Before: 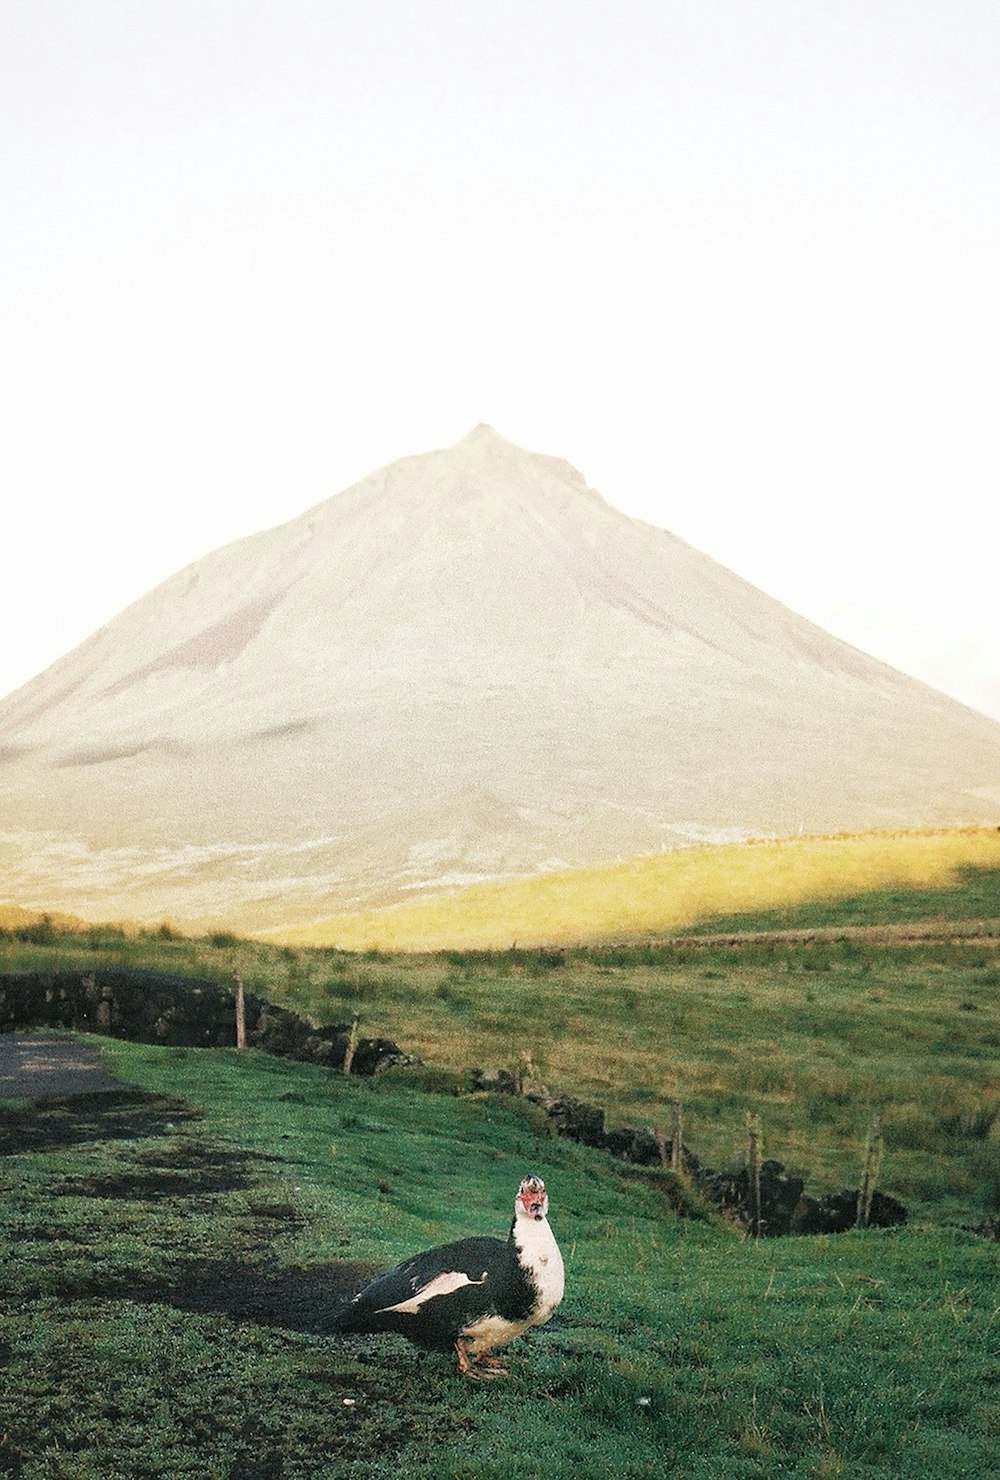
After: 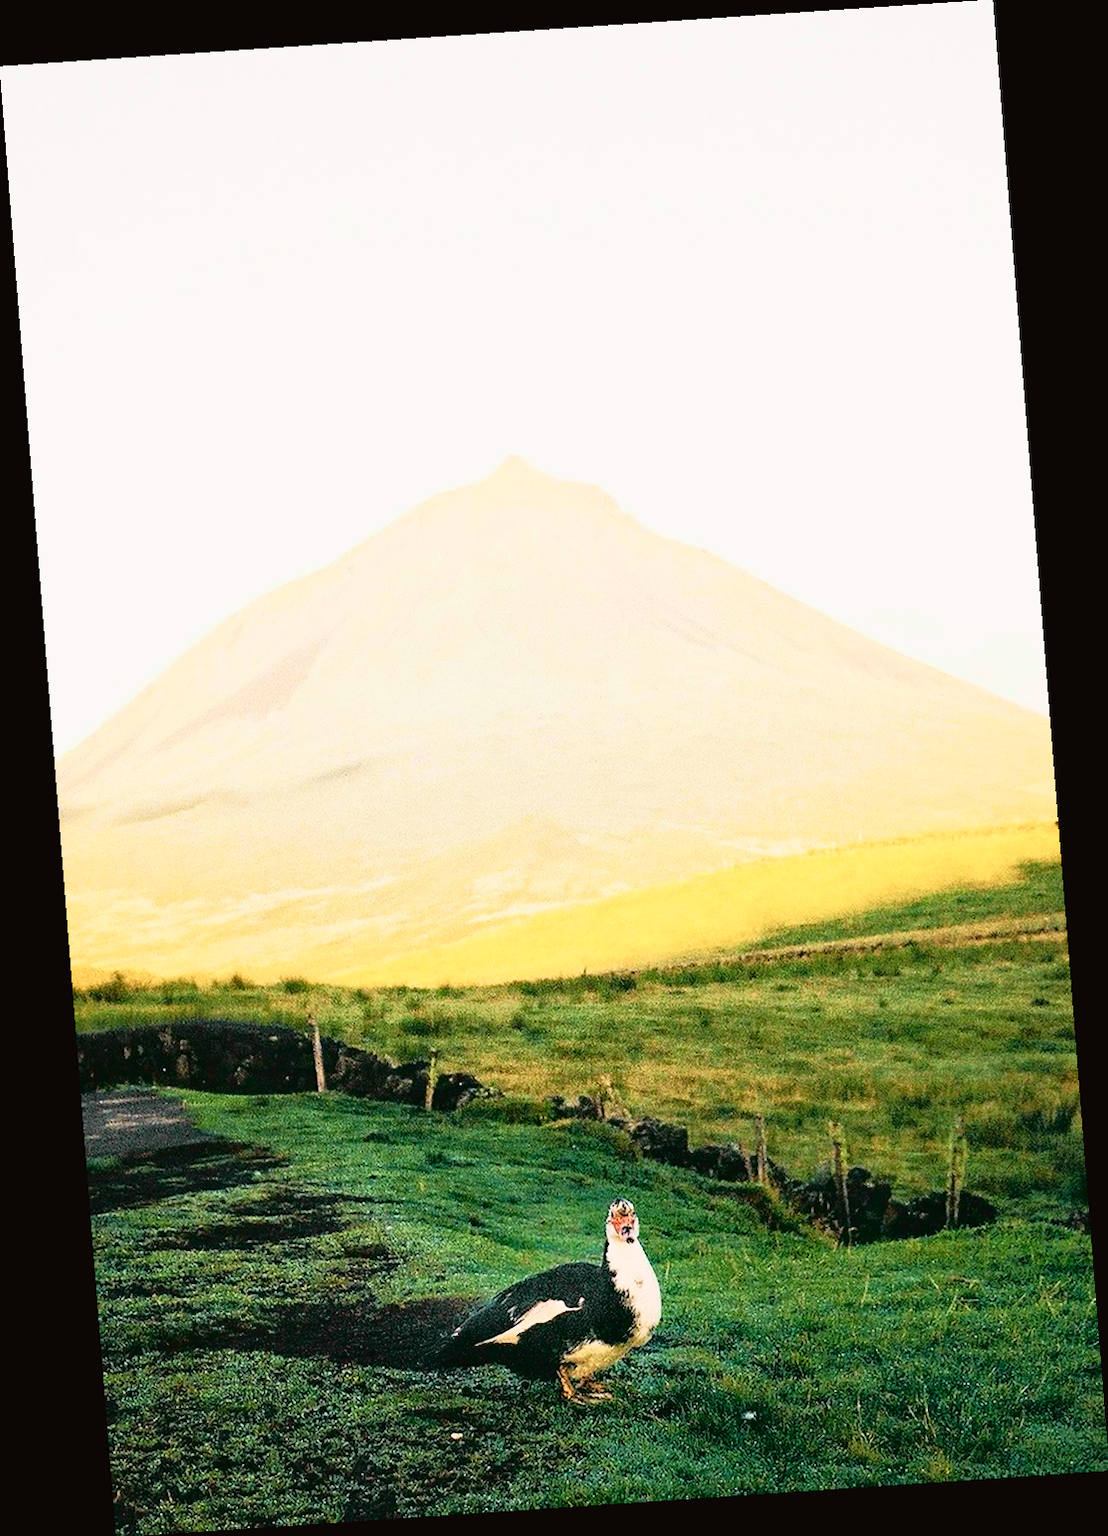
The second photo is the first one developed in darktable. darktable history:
tone curve: curves: ch0 [(0, 0.022) (0.177, 0.086) (0.392, 0.438) (0.704, 0.844) (0.858, 0.938) (1, 0.981)]; ch1 [(0, 0) (0.402, 0.36) (0.476, 0.456) (0.498, 0.501) (0.518, 0.521) (0.58, 0.598) (0.619, 0.65) (0.692, 0.737) (1, 1)]; ch2 [(0, 0) (0.415, 0.438) (0.483, 0.499) (0.503, 0.507) (0.526, 0.537) (0.563, 0.624) (0.626, 0.714) (0.699, 0.753) (0.997, 0.858)], color space Lab, independent channels
exposure: compensate highlight preservation false
rotate and perspective: rotation -4.2°, shear 0.006, automatic cropping off
